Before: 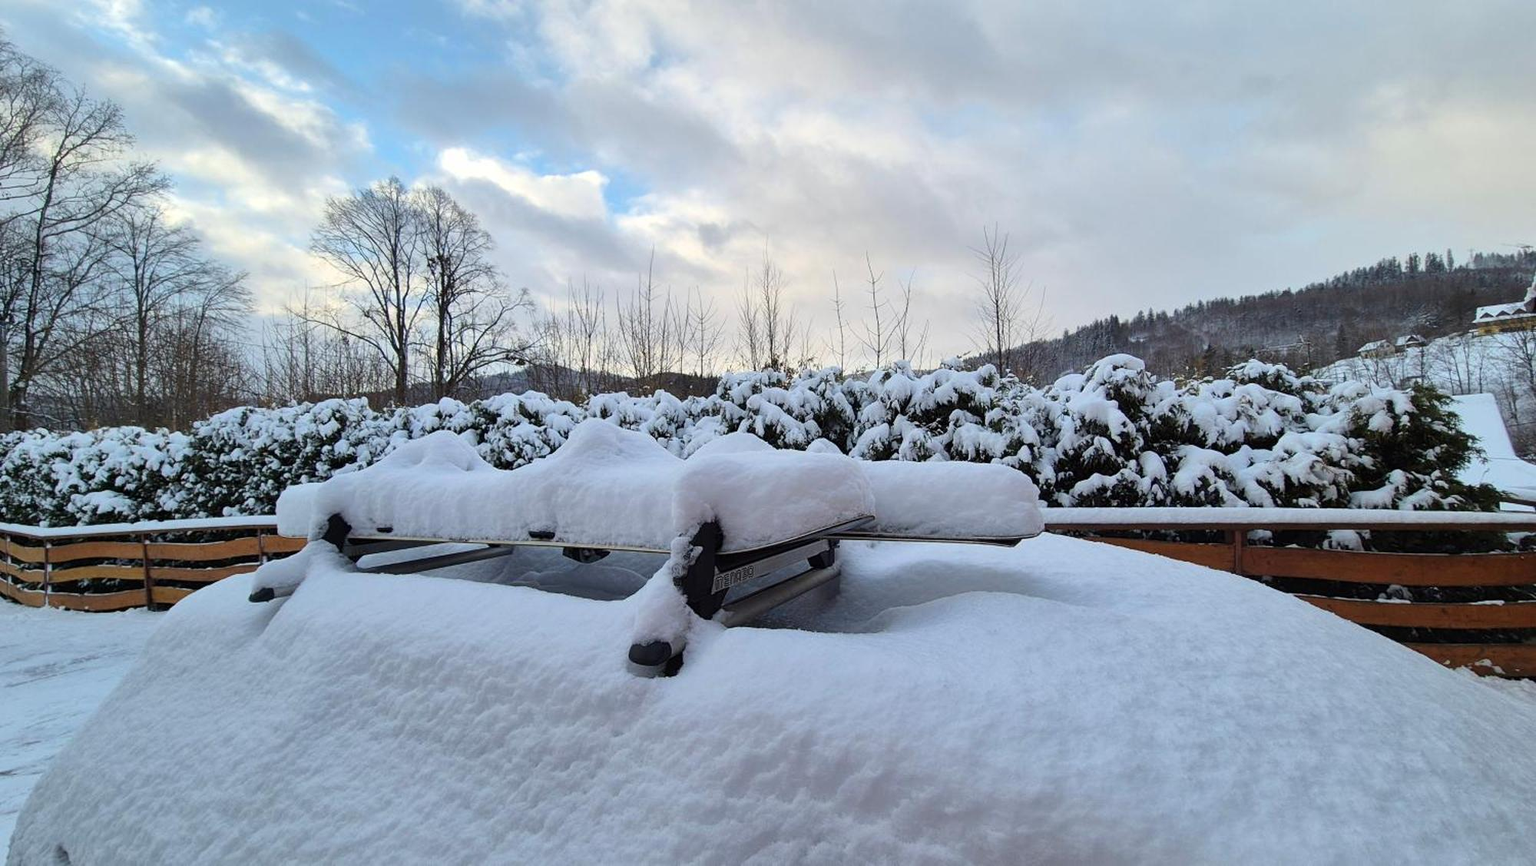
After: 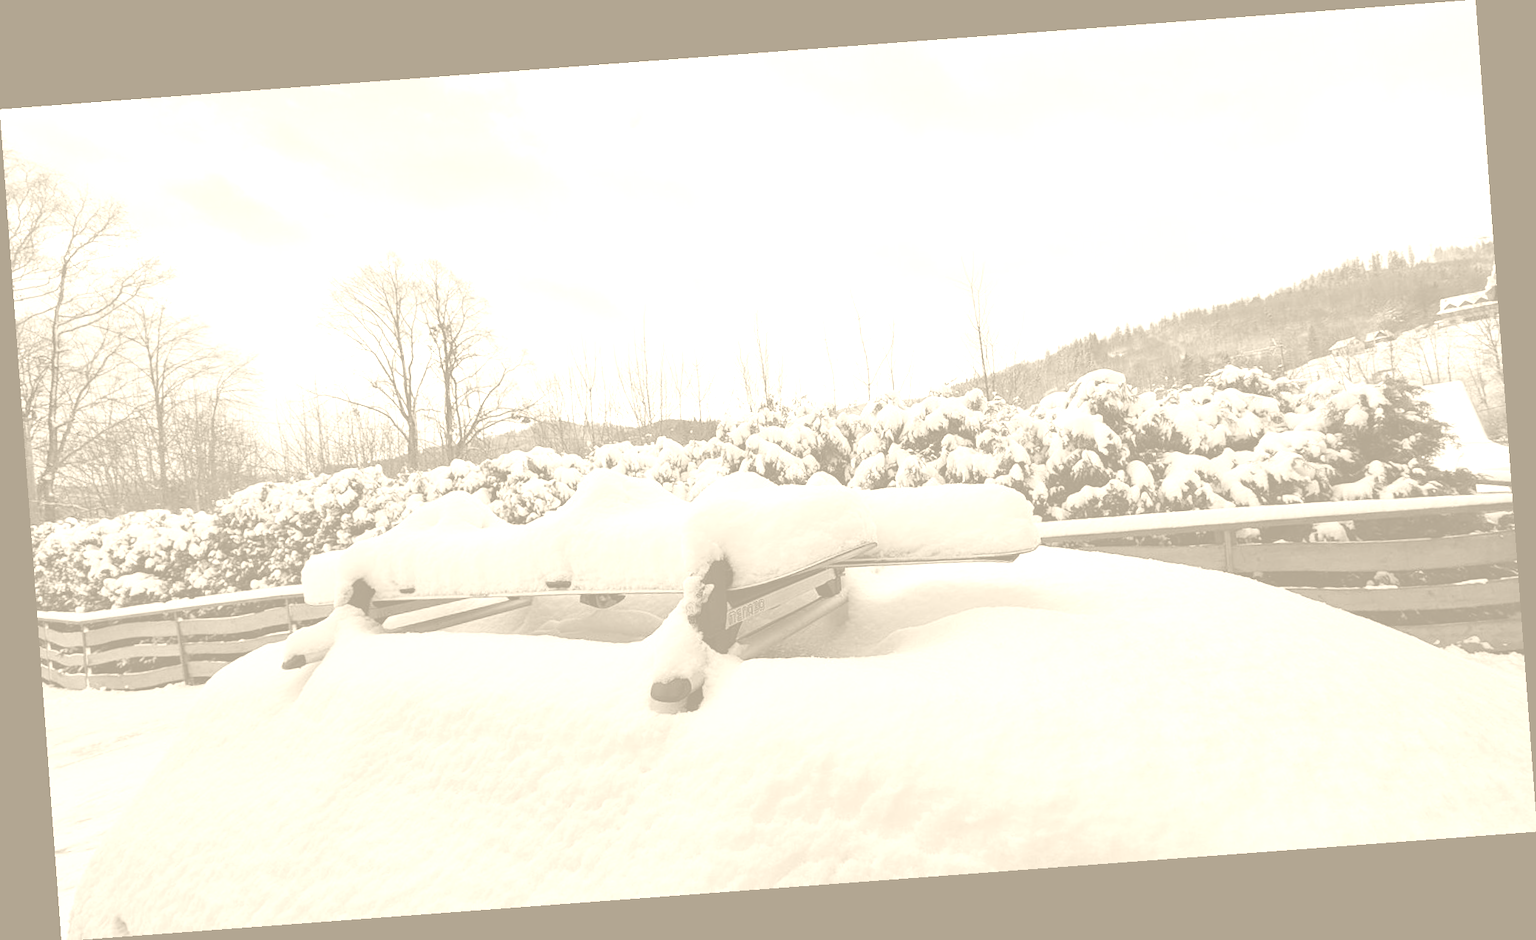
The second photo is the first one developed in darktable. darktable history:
white balance: red 1.009, blue 1.027
colorize: hue 36°, saturation 71%, lightness 80.79%
rotate and perspective: rotation -4.25°, automatic cropping off
